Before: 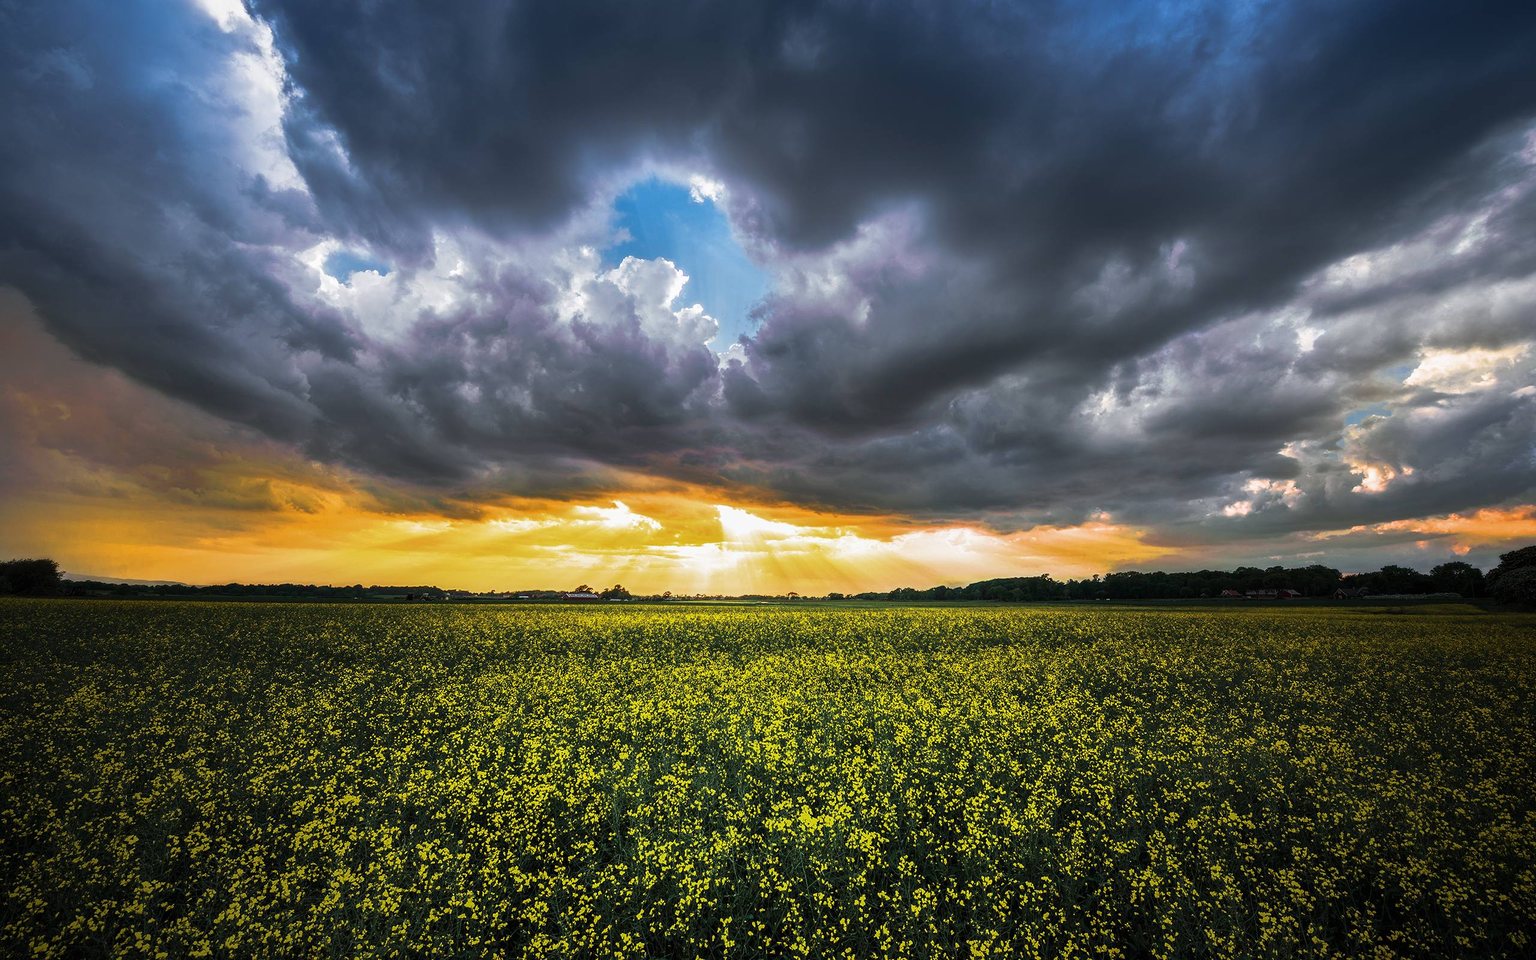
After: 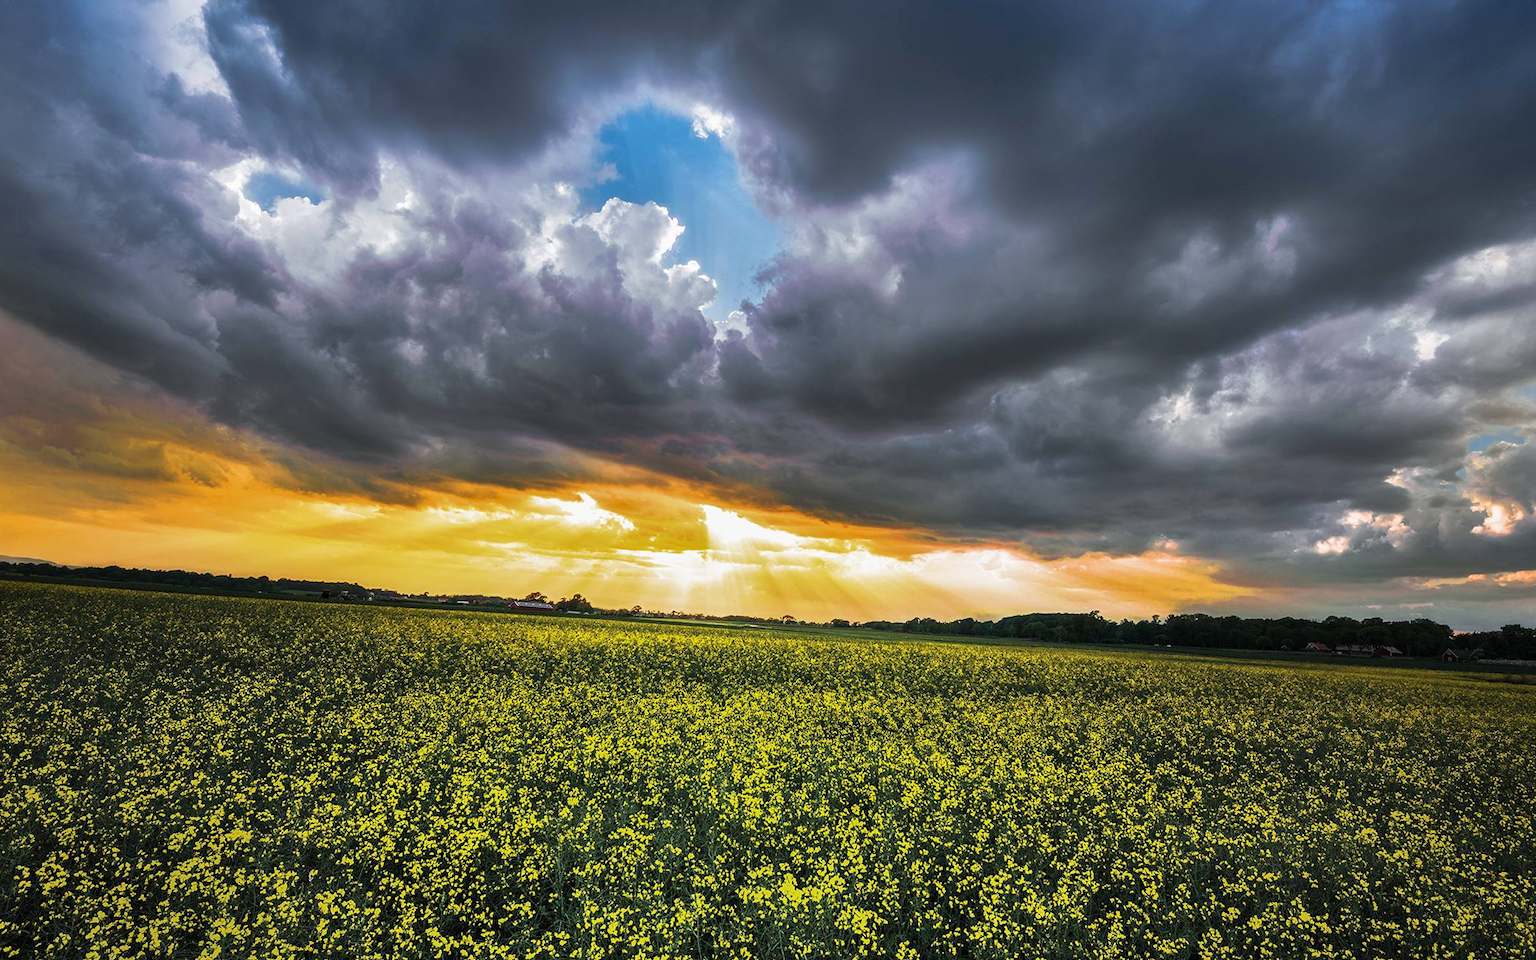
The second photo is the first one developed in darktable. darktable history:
shadows and highlights: soften with gaussian
crop and rotate: angle -3.28°, left 5.118%, top 5.199%, right 4.794%, bottom 4.619%
